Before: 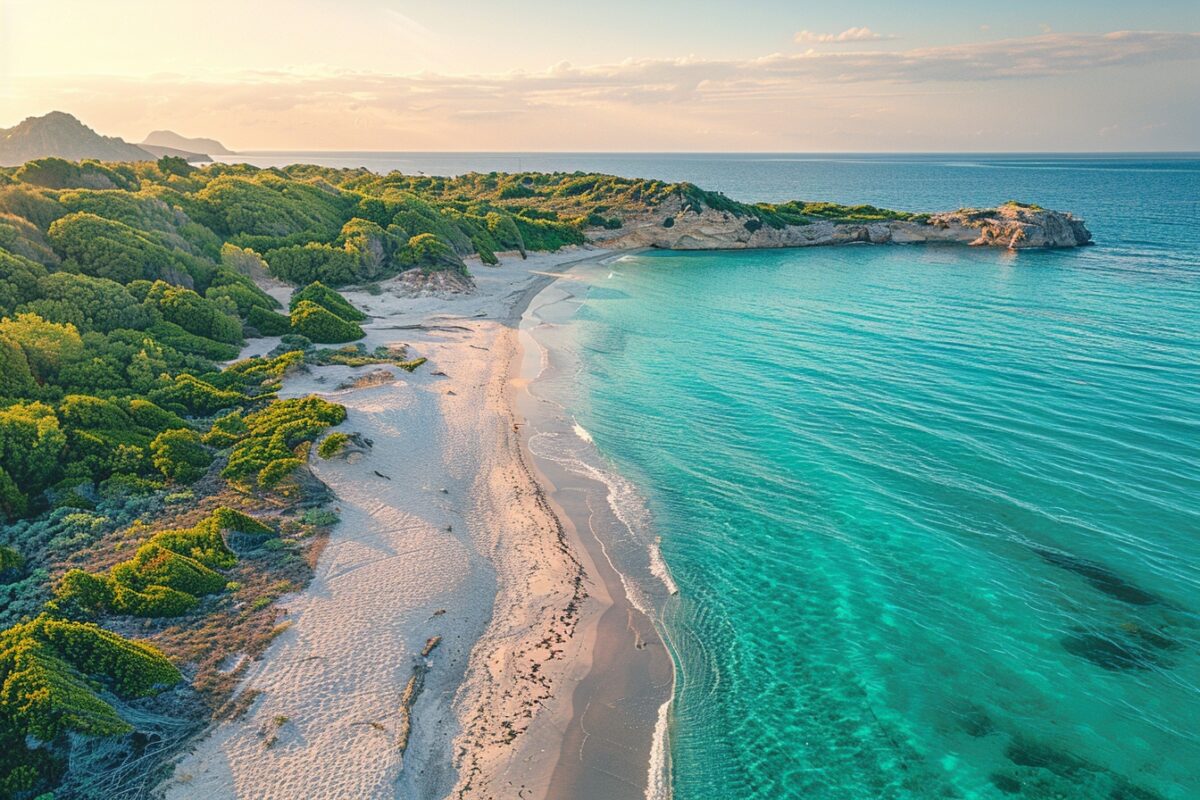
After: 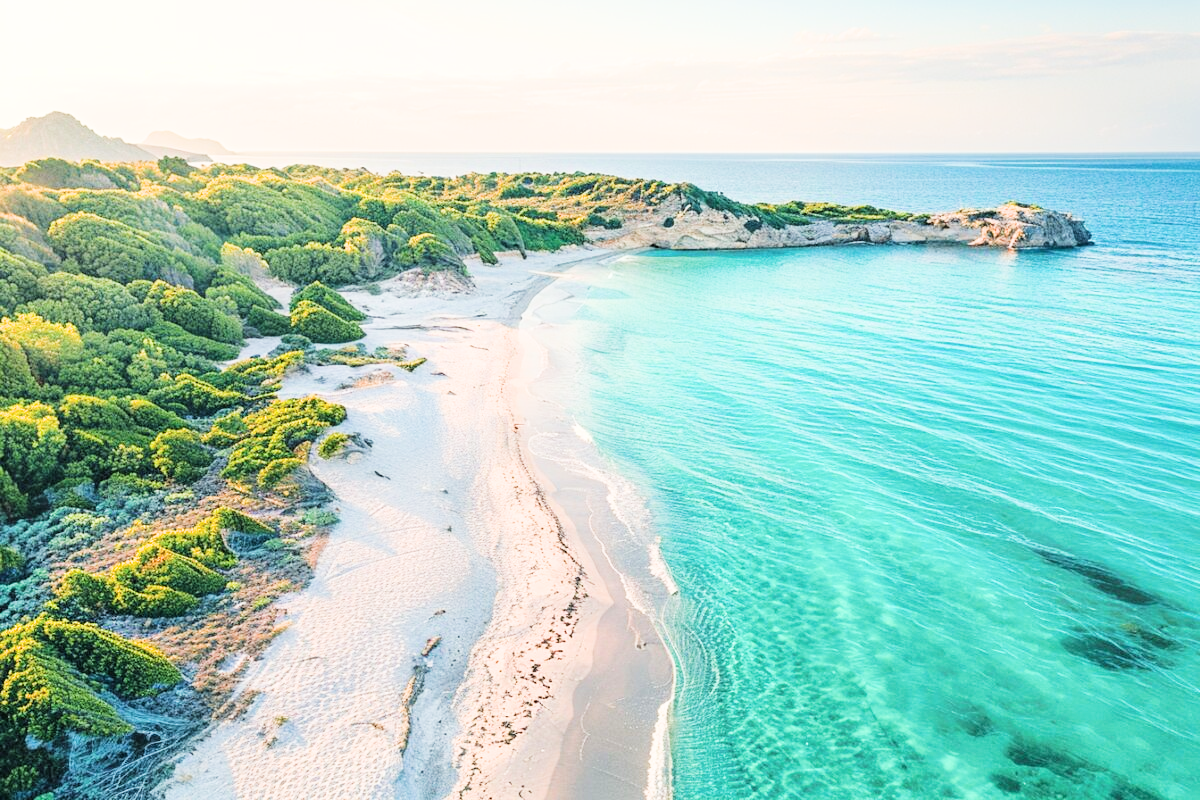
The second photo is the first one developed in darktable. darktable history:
filmic rgb: black relative exposure -5 EV, hardness 2.88, contrast 1.4, highlights saturation mix -30%
exposure: black level correction 0, exposure 1.45 EV, compensate exposure bias true, compensate highlight preservation false
